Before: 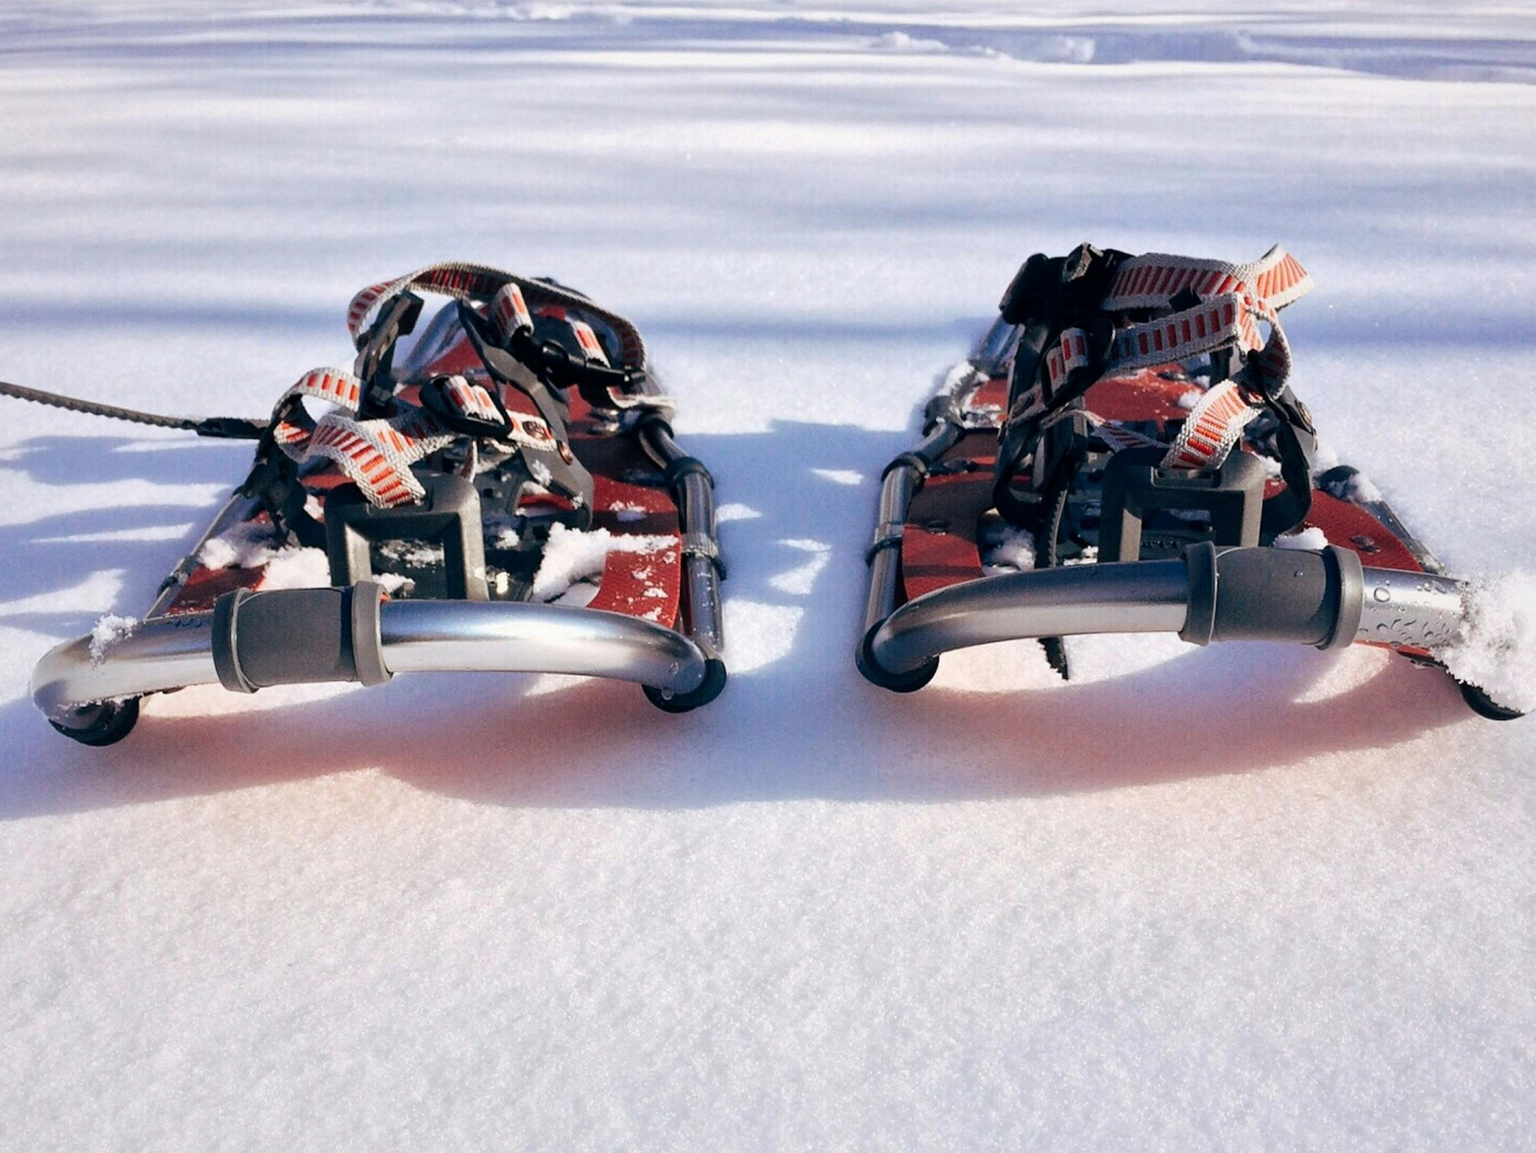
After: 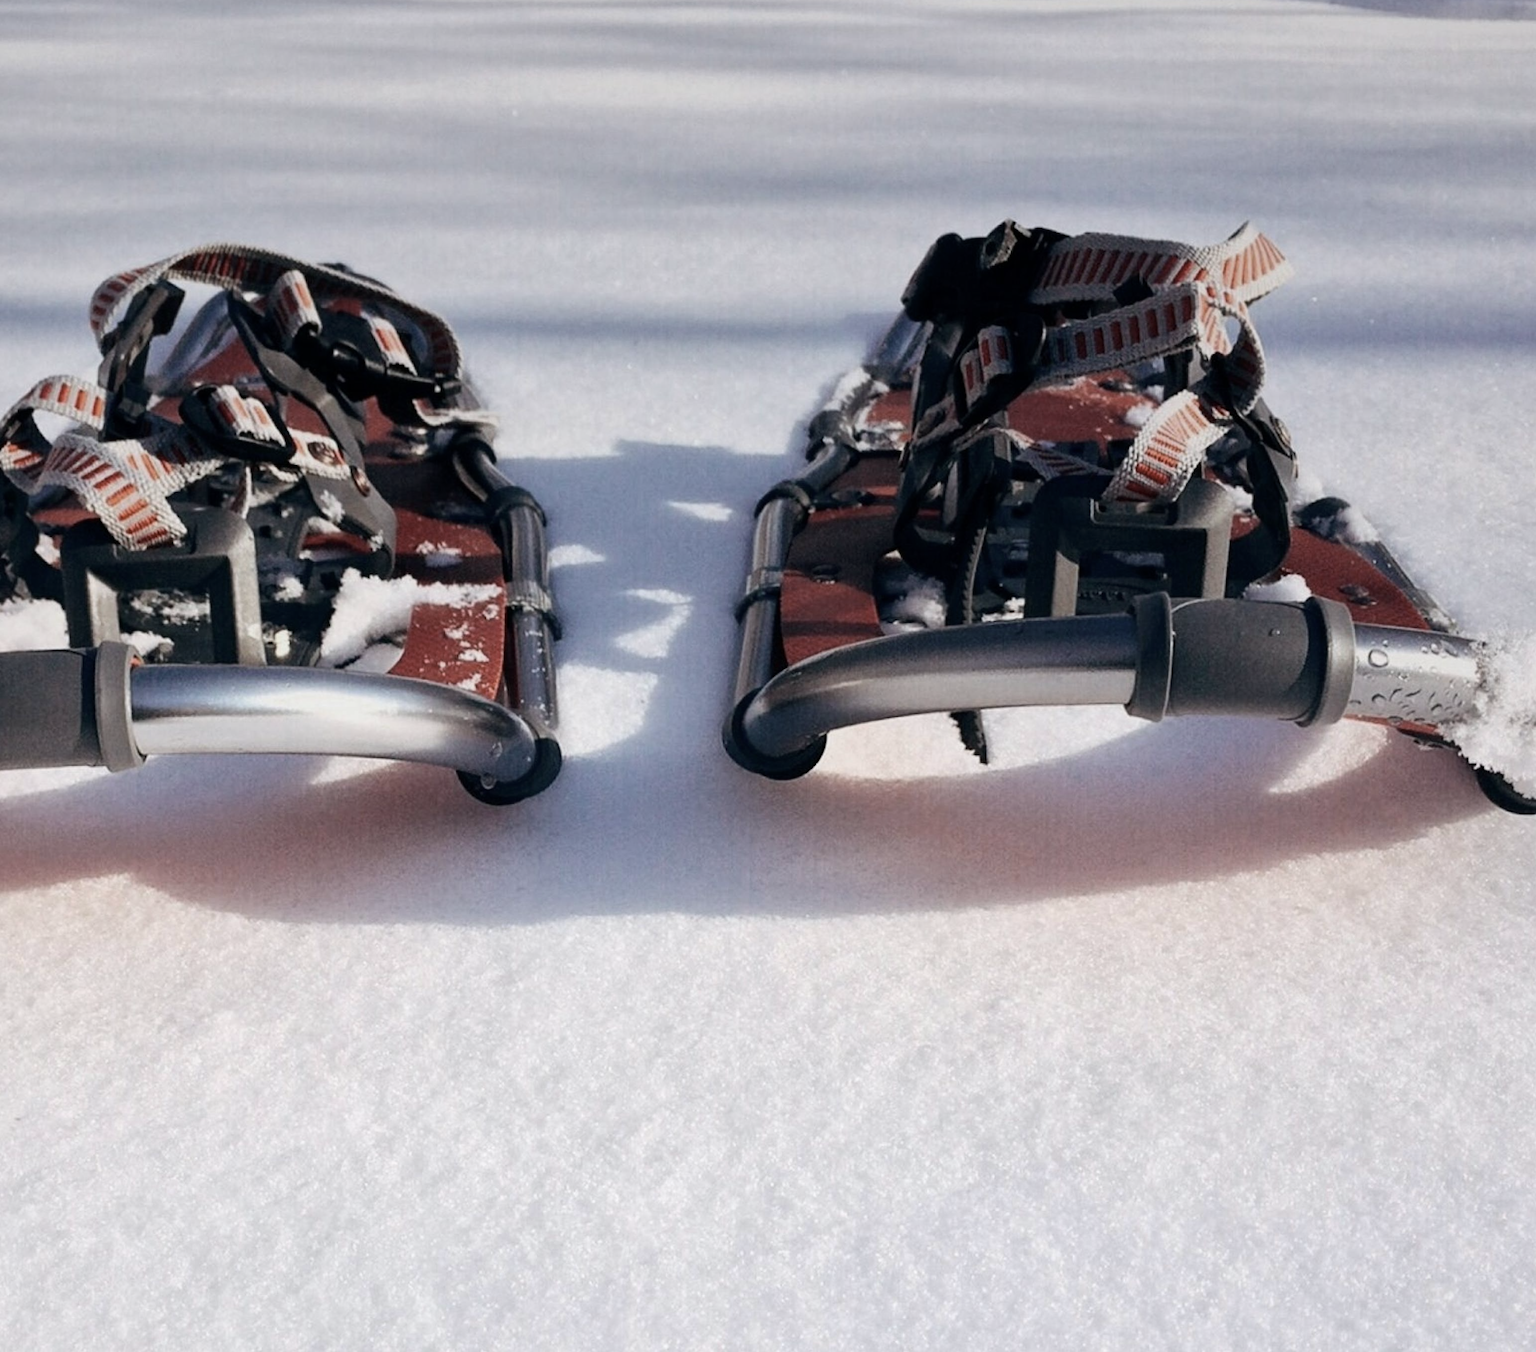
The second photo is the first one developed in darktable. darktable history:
contrast brightness saturation: contrast 0.1, saturation -0.36
graduated density: on, module defaults
crop and rotate: left 17.959%, top 5.771%, right 1.742%
